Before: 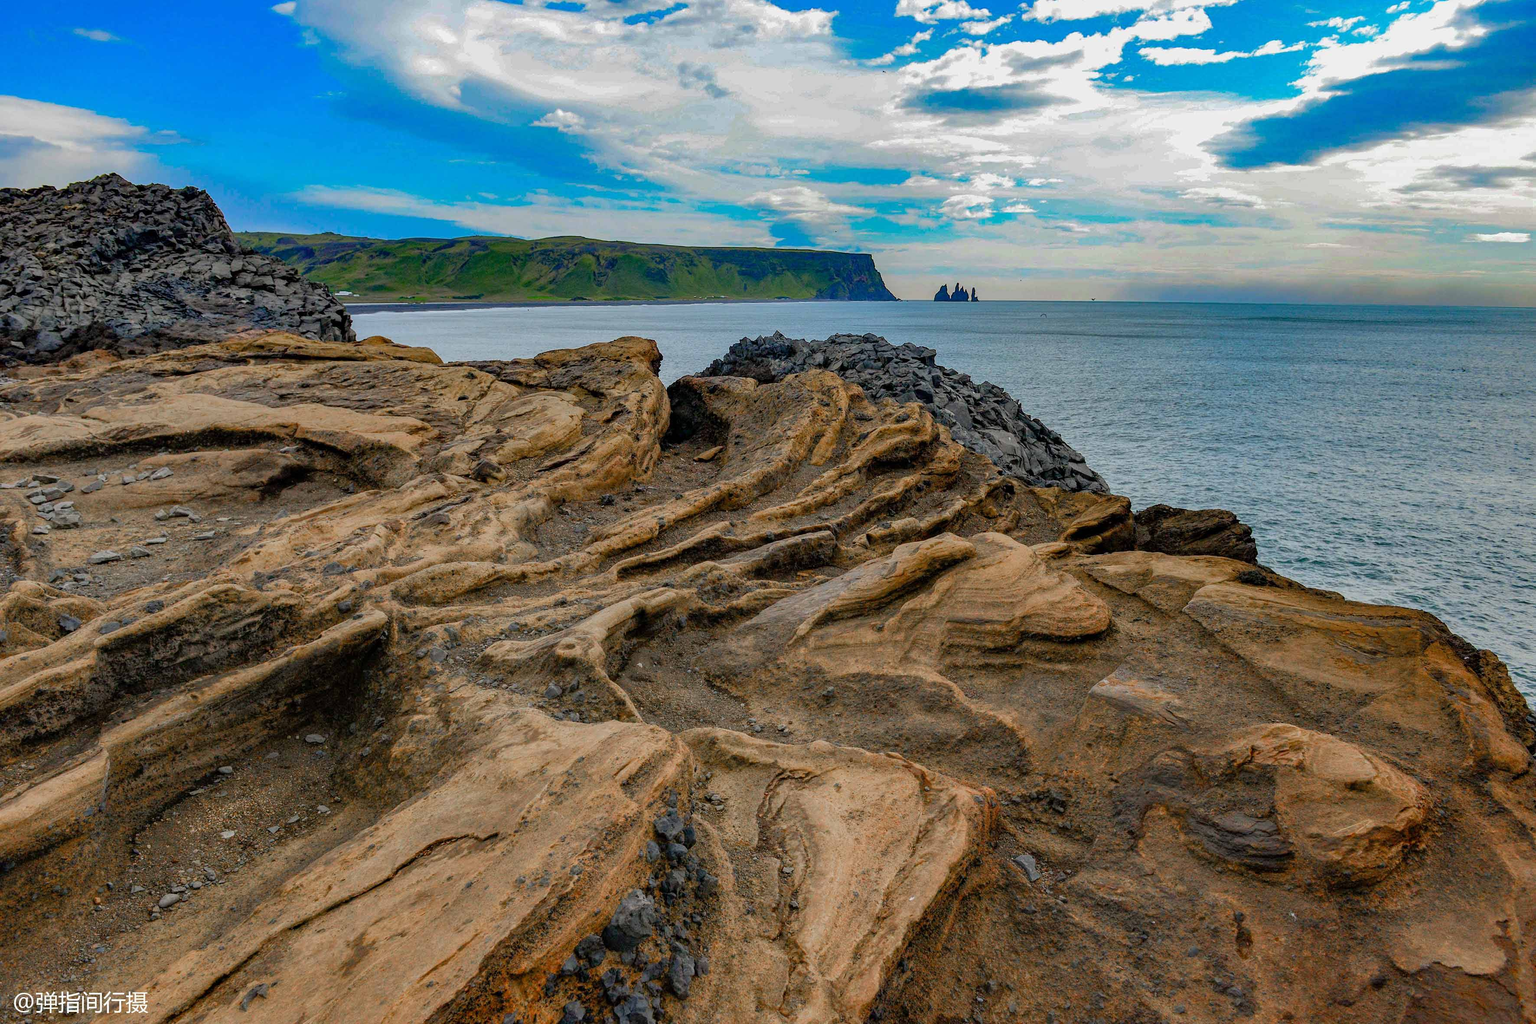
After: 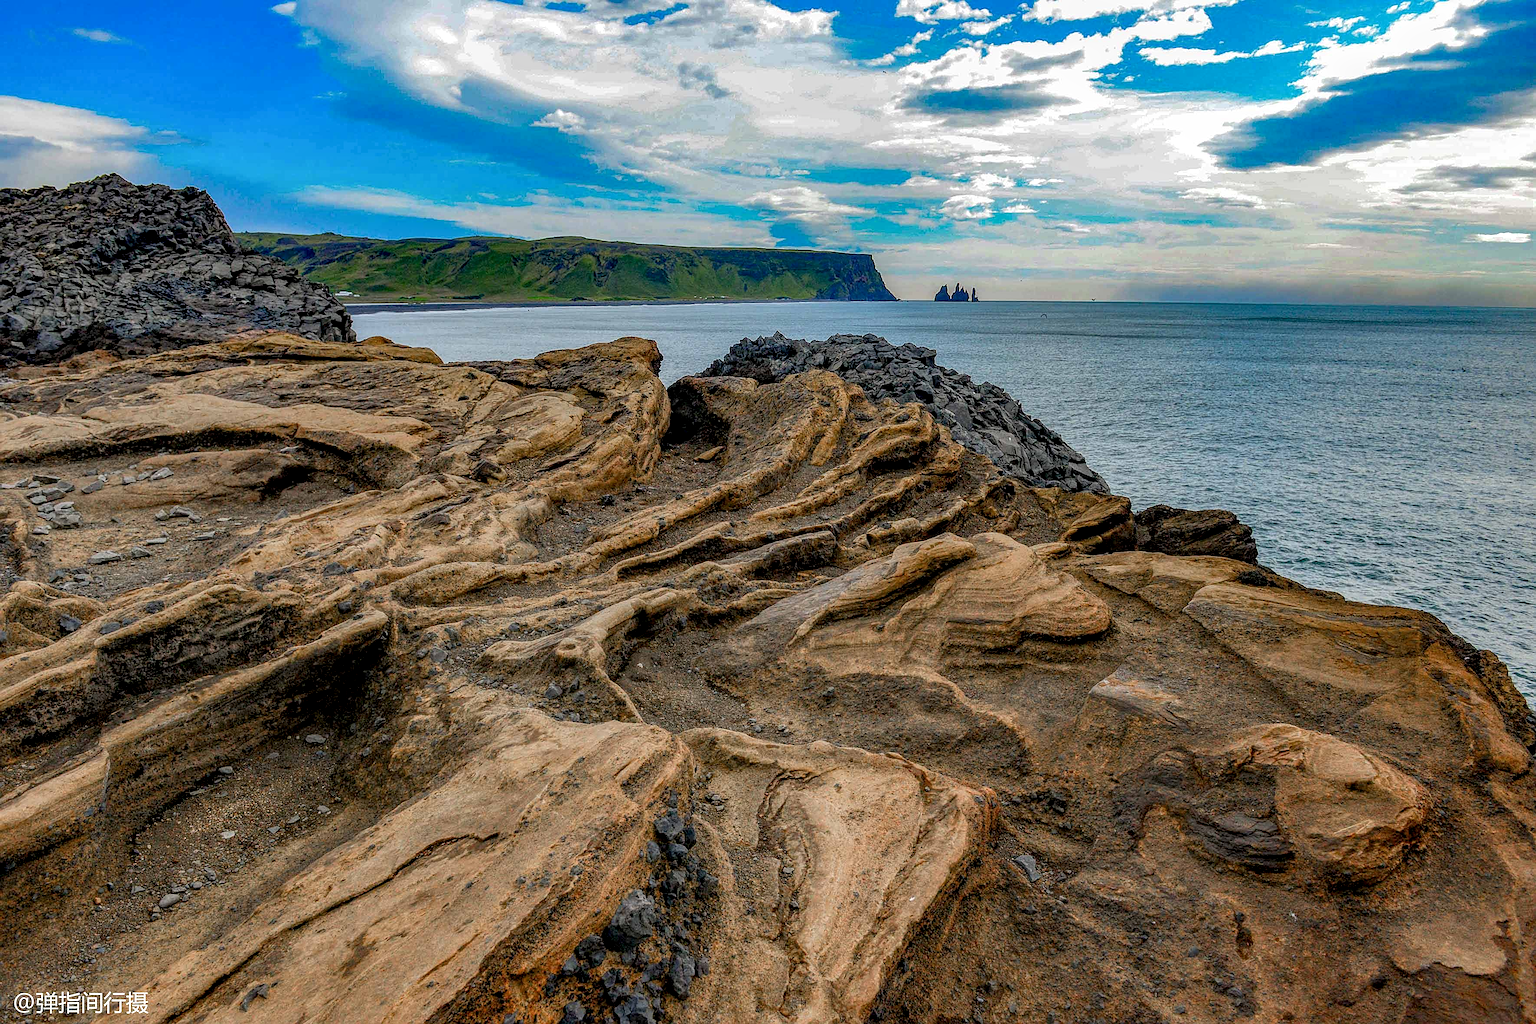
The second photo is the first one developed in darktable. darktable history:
sharpen: on, module defaults
local contrast: highlights 61%, detail 143%, midtone range 0.425
